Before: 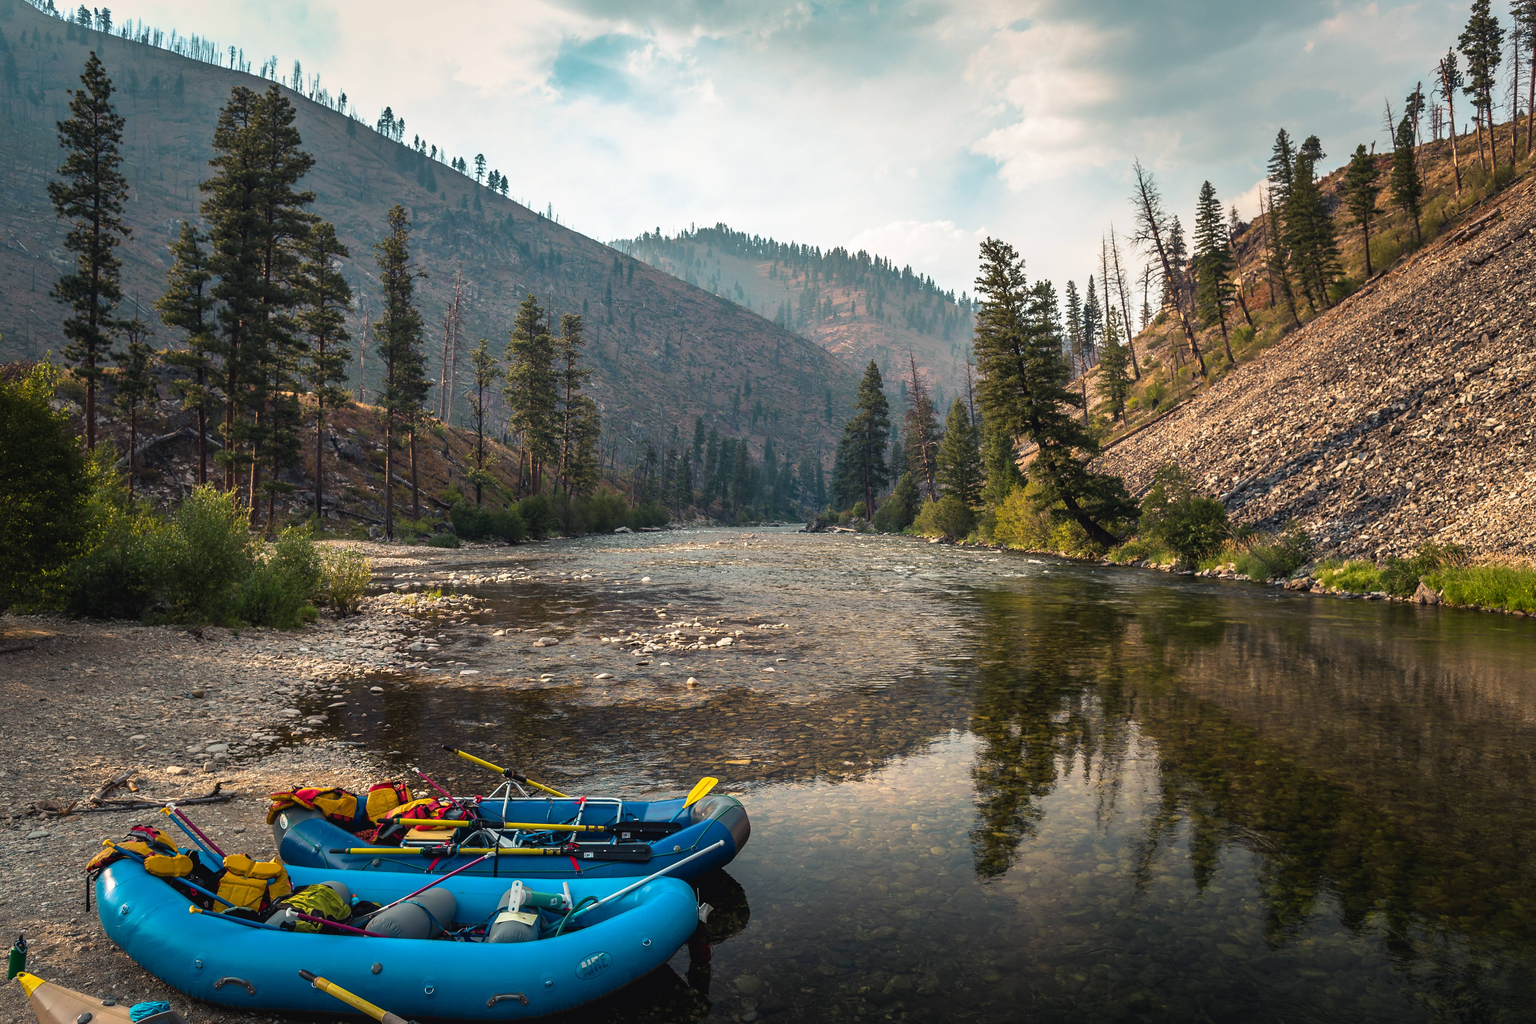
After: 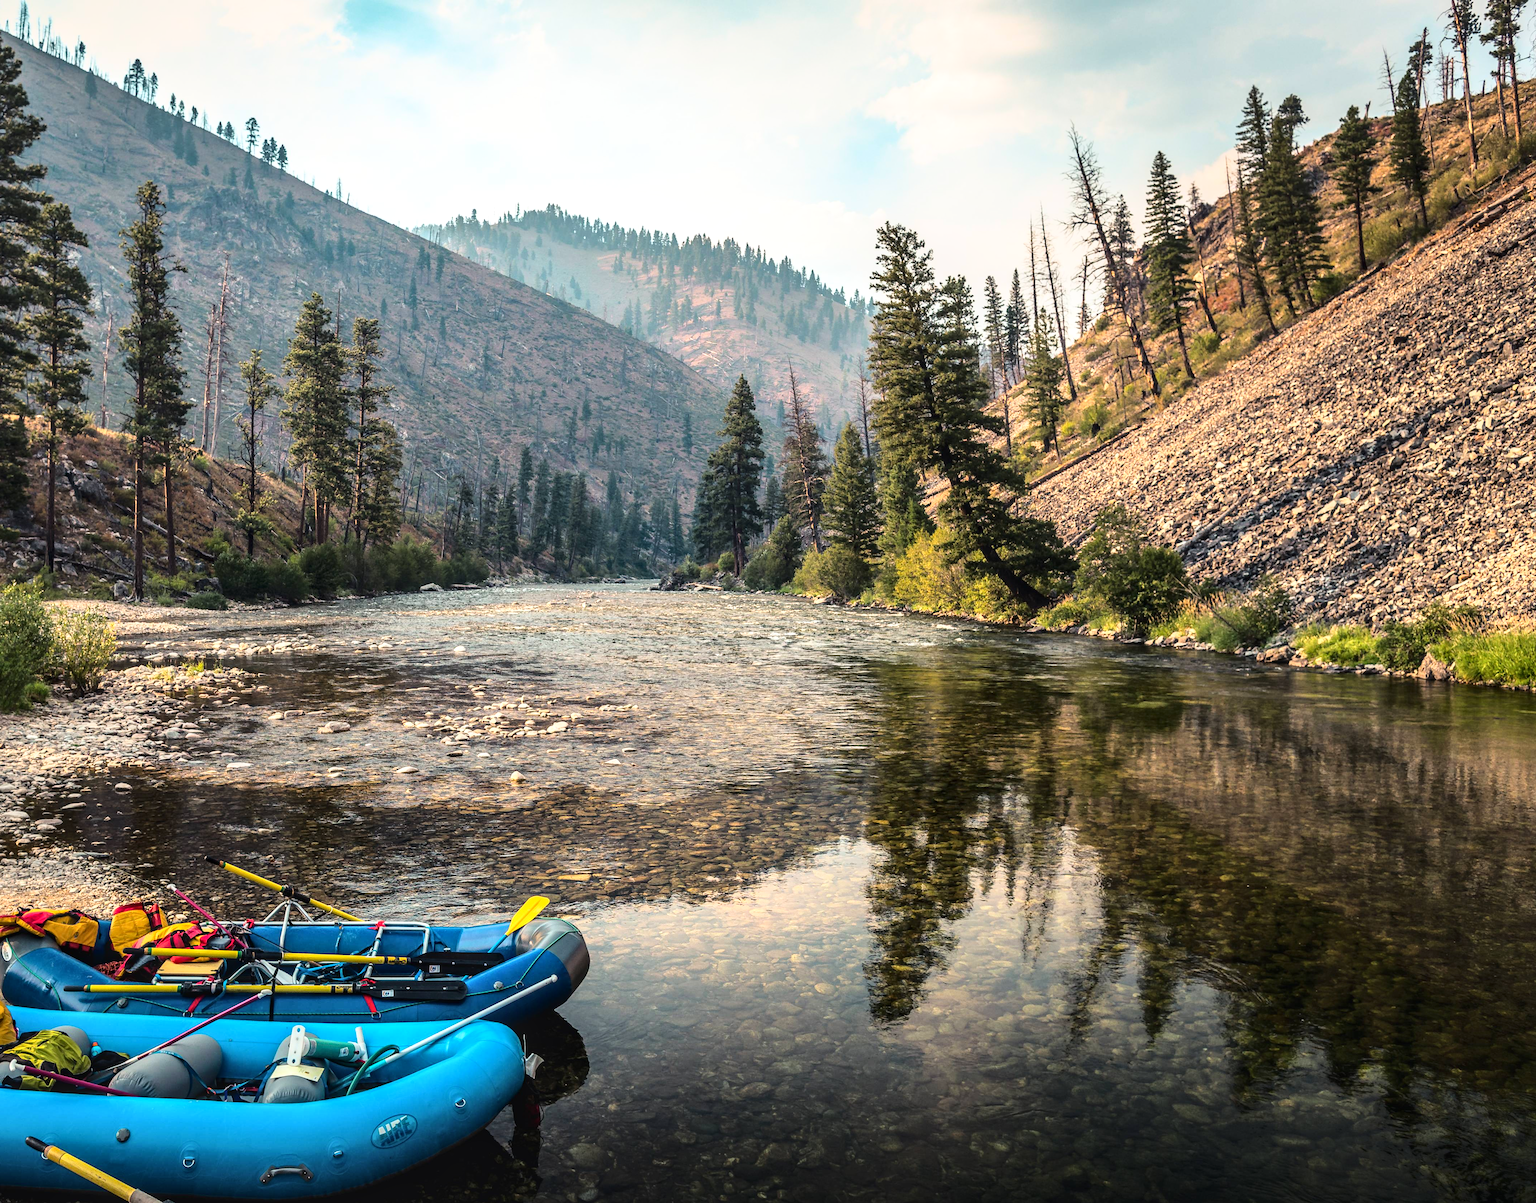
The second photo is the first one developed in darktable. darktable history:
tone equalizer: edges refinement/feathering 500, mask exposure compensation -1.57 EV, preserve details no
base curve: curves: ch0 [(0, 0) (0.028, 0.03) (0.121, 0.232) (0.46, 0.748) (0.859, 0.968) (1, 1)]
local contrast: on, module defaults
crop and rotate: left 18.149%, top 5.872%, right 1.787%
